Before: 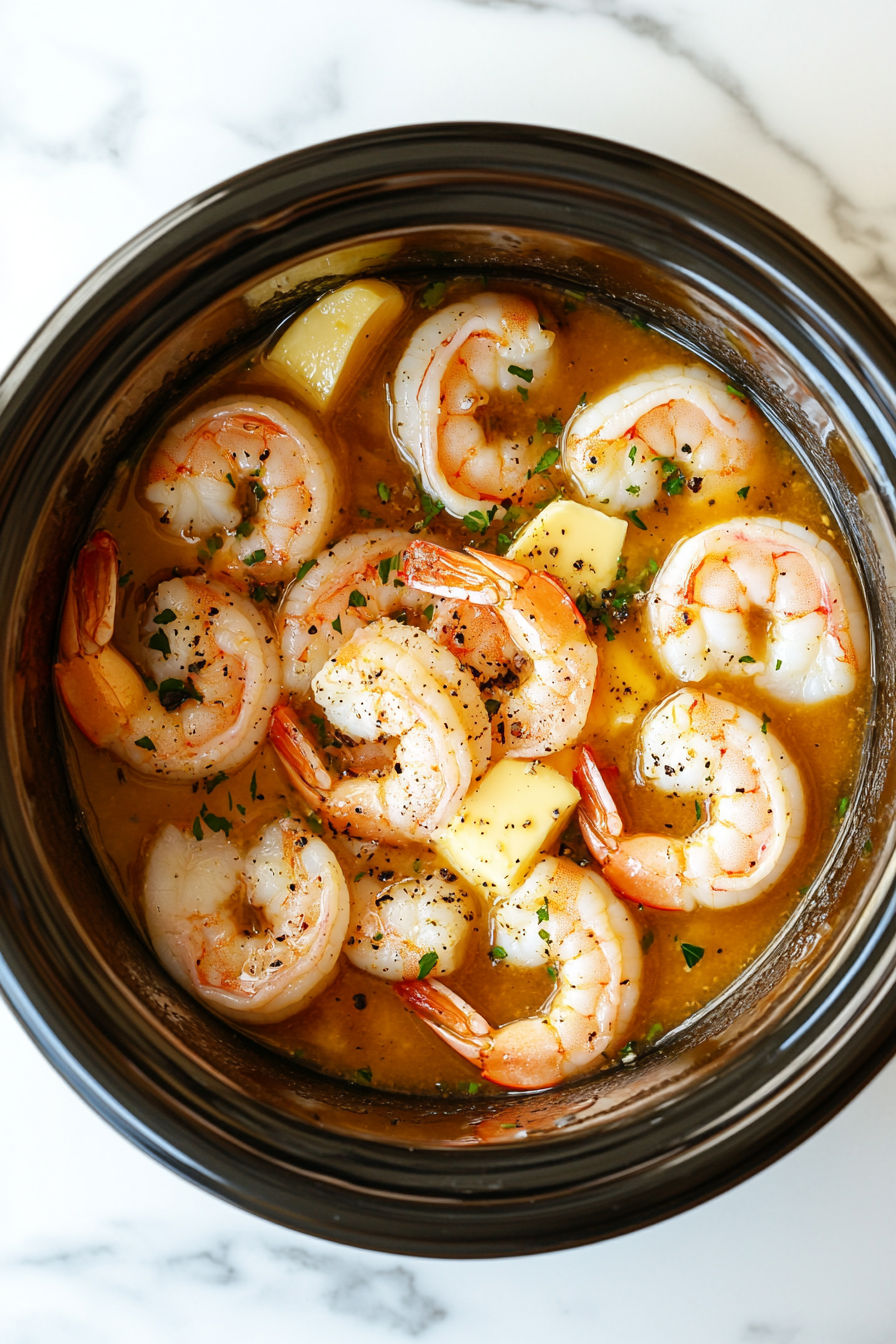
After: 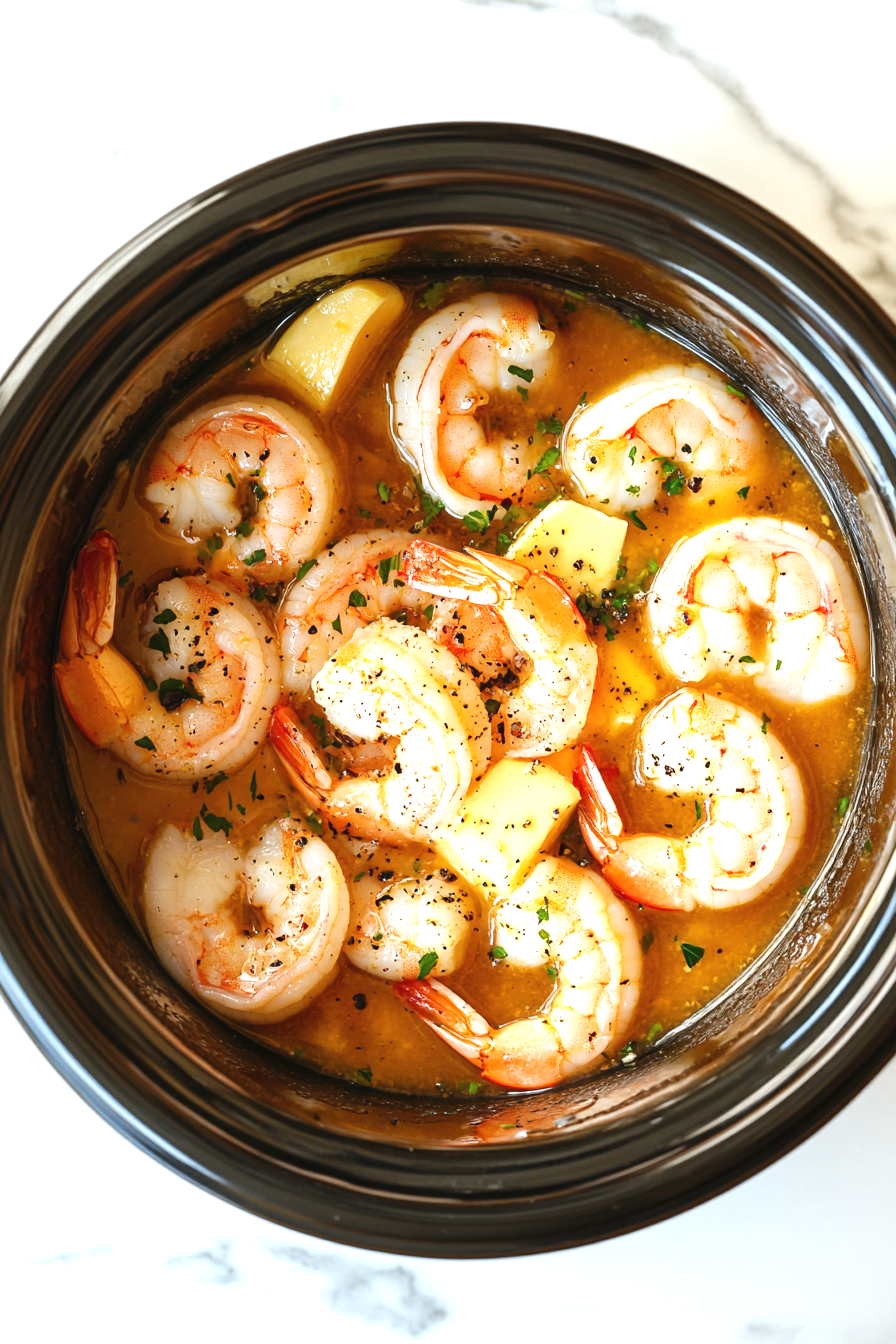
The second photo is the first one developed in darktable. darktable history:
exposure: black level correction -0.002, exposure 0.534 EV, compensate highlight preservation false
